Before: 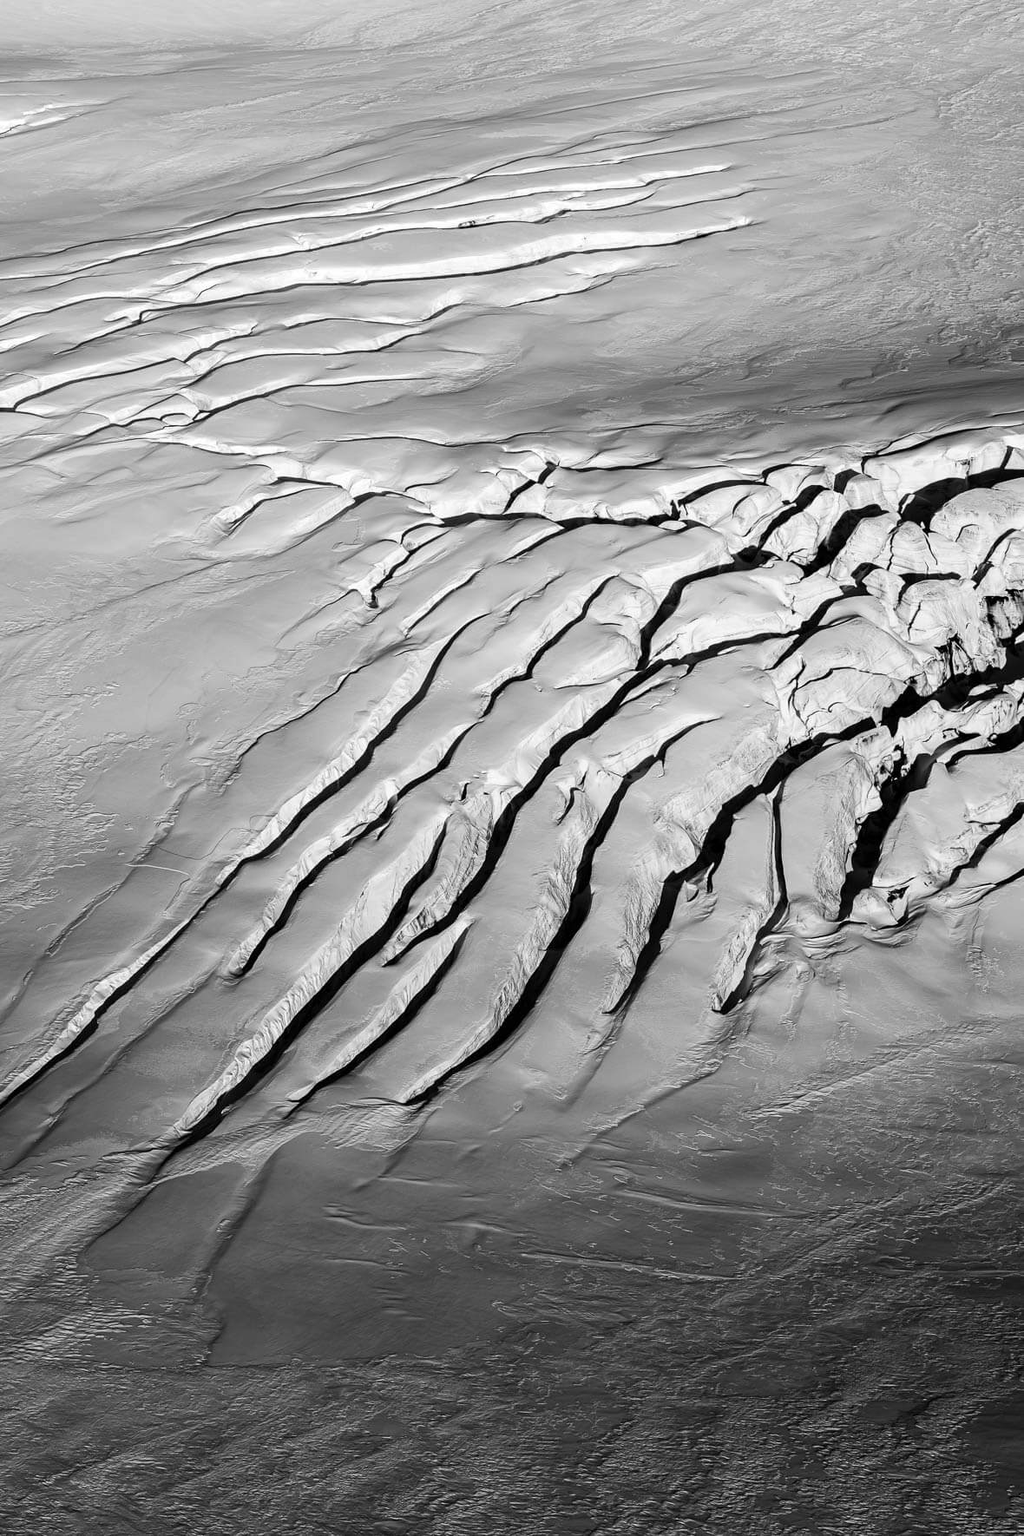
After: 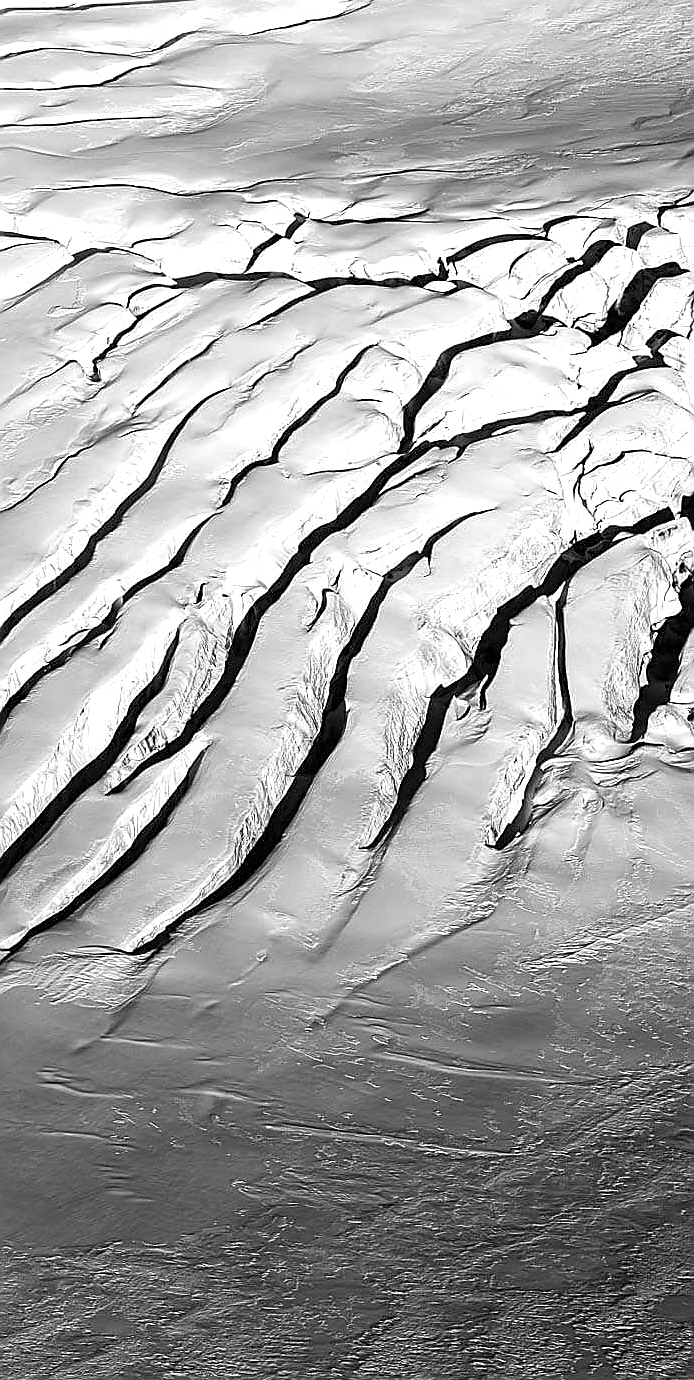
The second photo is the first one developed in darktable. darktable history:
crop and rotate: left 28.442%, top 18.069%, right 12.663%, bottom 3.927%
sharpen: radius 1.404, amount 1.25, threshold 0.63
shadows and highlights: shadows 25.81, highlights -23.31
color zones: curves: ch0 [(0.25, 0.5) (0.636, 0.25) (0.75, 0.5)]
exposure: exposure 0.653 EV, compensate highlight preservation false
